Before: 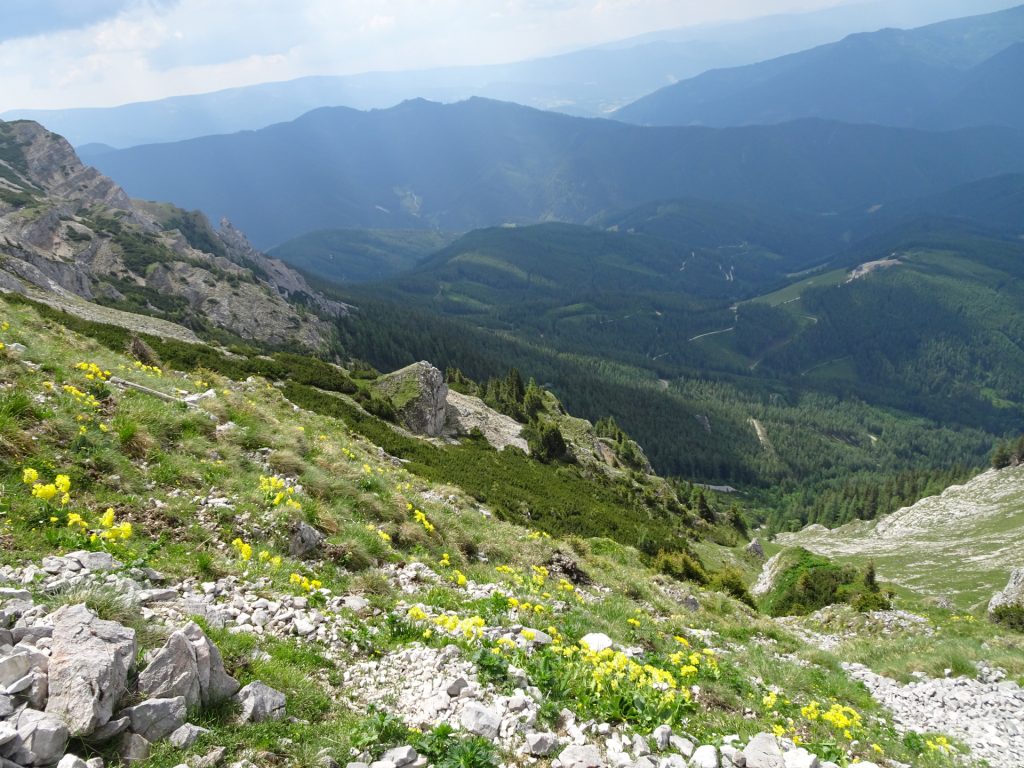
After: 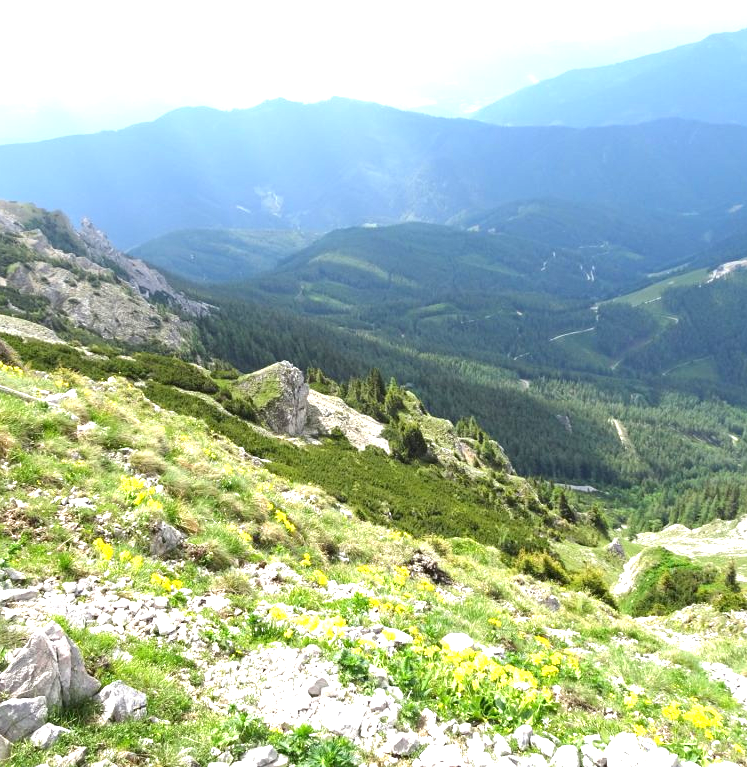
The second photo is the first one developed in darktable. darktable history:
exposure: exposure 1.21 EV, compensate highlight preservation false
crop: left 13.65%, top 0%, right 13.235%
